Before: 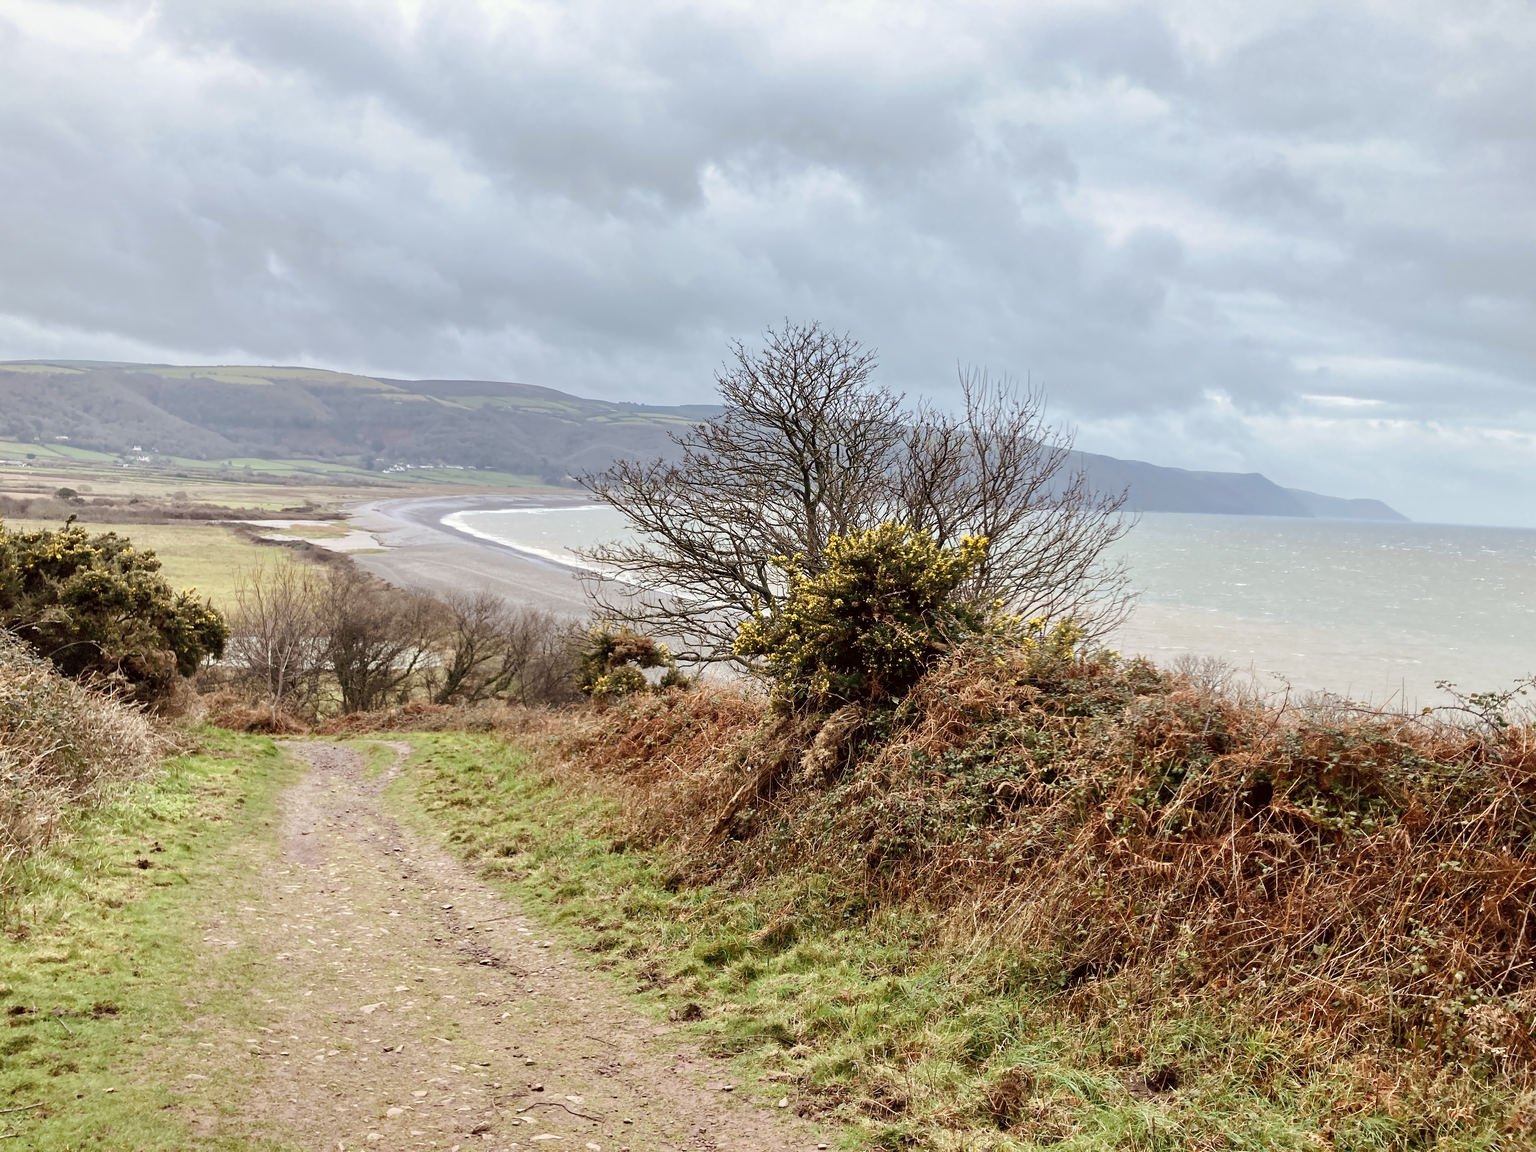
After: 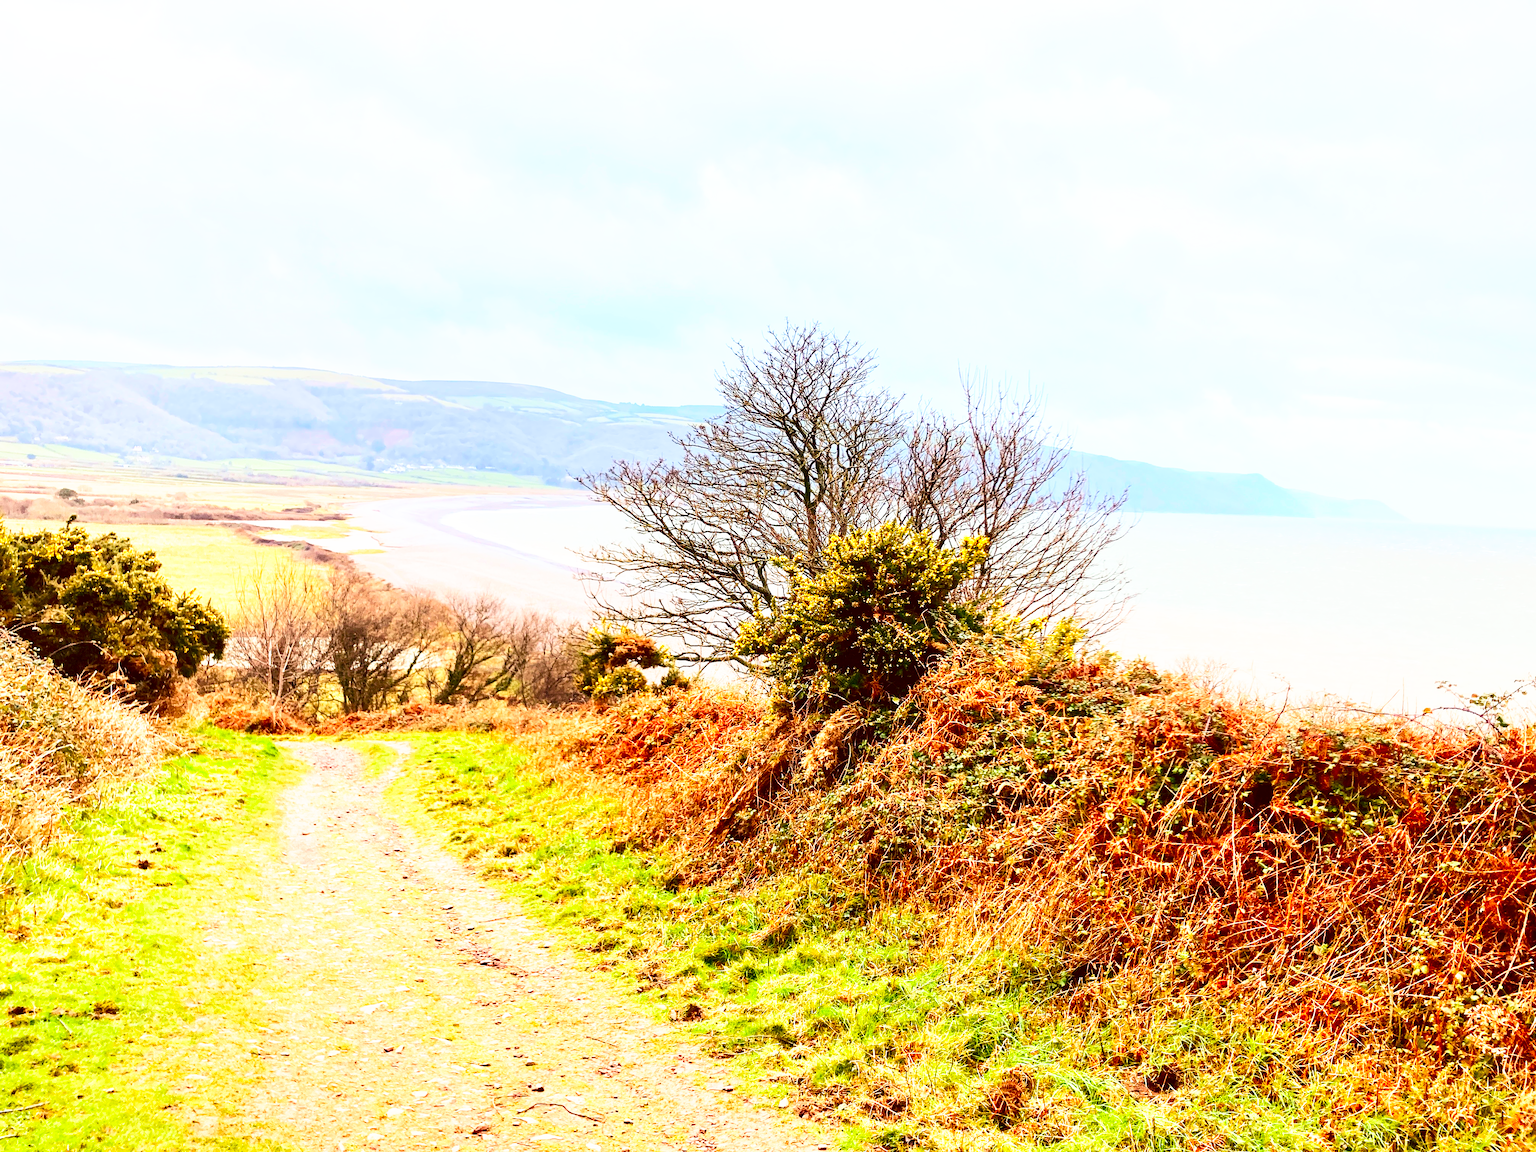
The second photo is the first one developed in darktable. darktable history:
contrast brightness saturation: contrast 0.26, brightness 0.02, saturation 0.87
base curve: curves: ch0 [(0, 0) (0.495, 0.917) (1, 1)], preserve colors none
